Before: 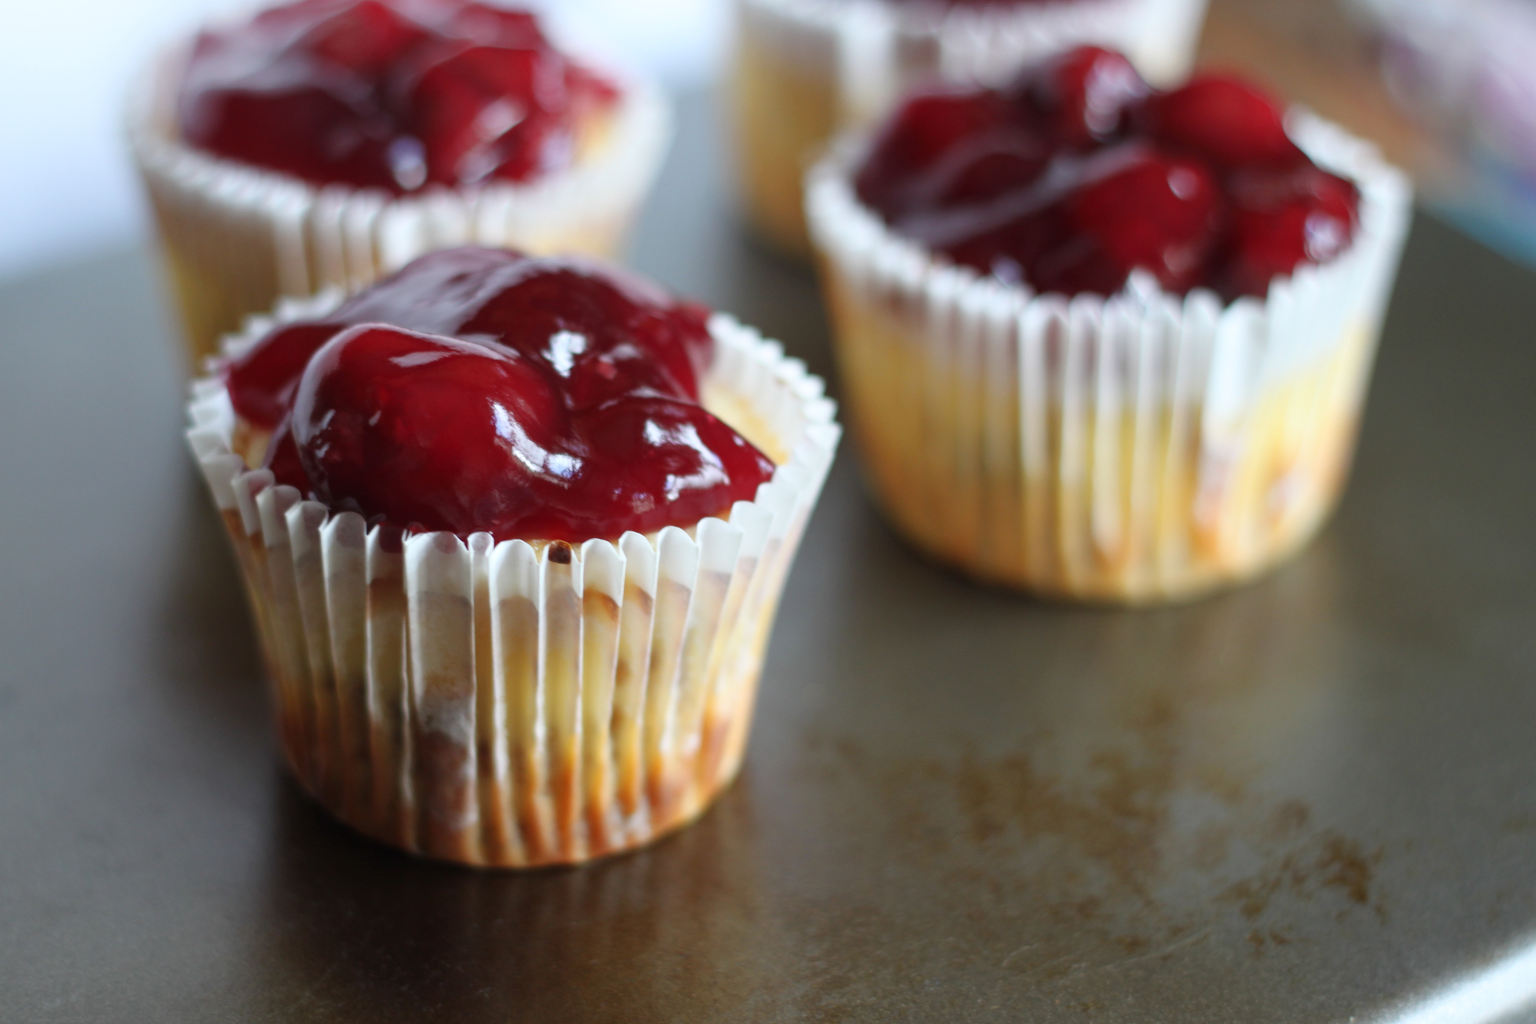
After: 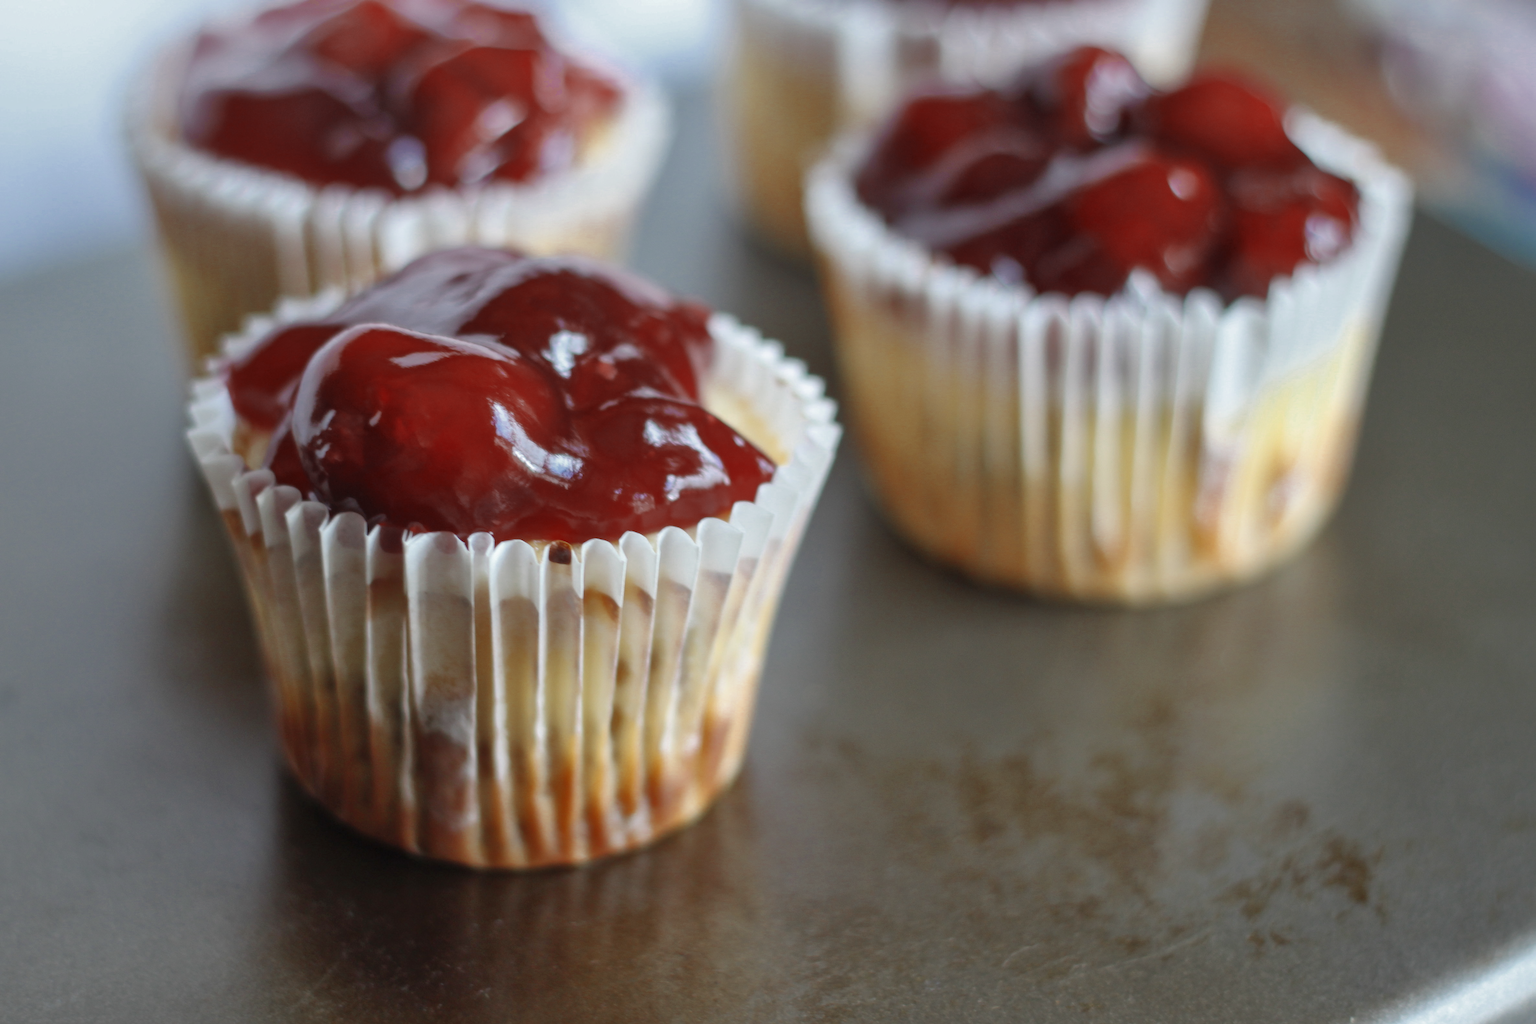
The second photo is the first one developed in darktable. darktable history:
shadows and highlights: on, module defaults
color zones: curves: ch0 [(0, 0.5) (0.125, 0.4) (0.25, 0.5) (0.375, 0.4) (0.5, 0.4) (0.625, 0.35) (0.75, 0.35) (0.875, 0.5)]; ch1 [(0, 0.35) (0.125, 0.45) (0.25, 0.35) (0.375, 0.35) (0.5, 0.35) (0.625, 0.35) (0.75, 0.45) (0.875, 0.35)]; ch2 [(0, 0.6) (0.125, 0.5) (0.25, 0.5) (0.375, 0.6) (0.5, 0.6) (0.625, 0.5) (0.75, 0.5) (0.875, 0.5)]
